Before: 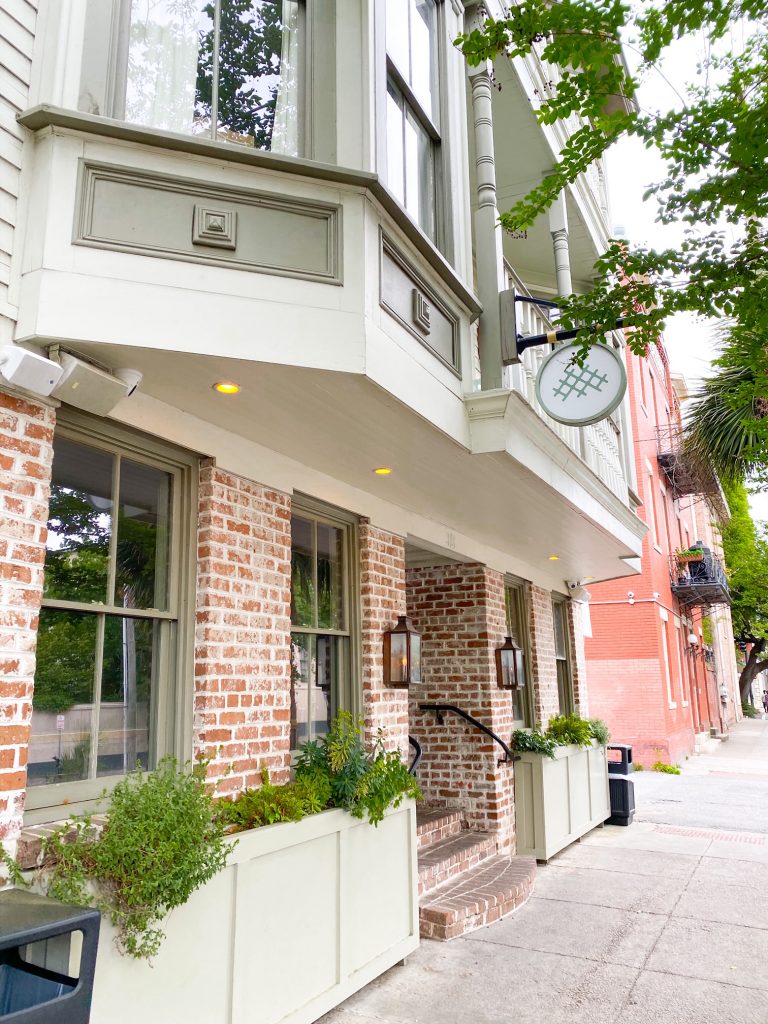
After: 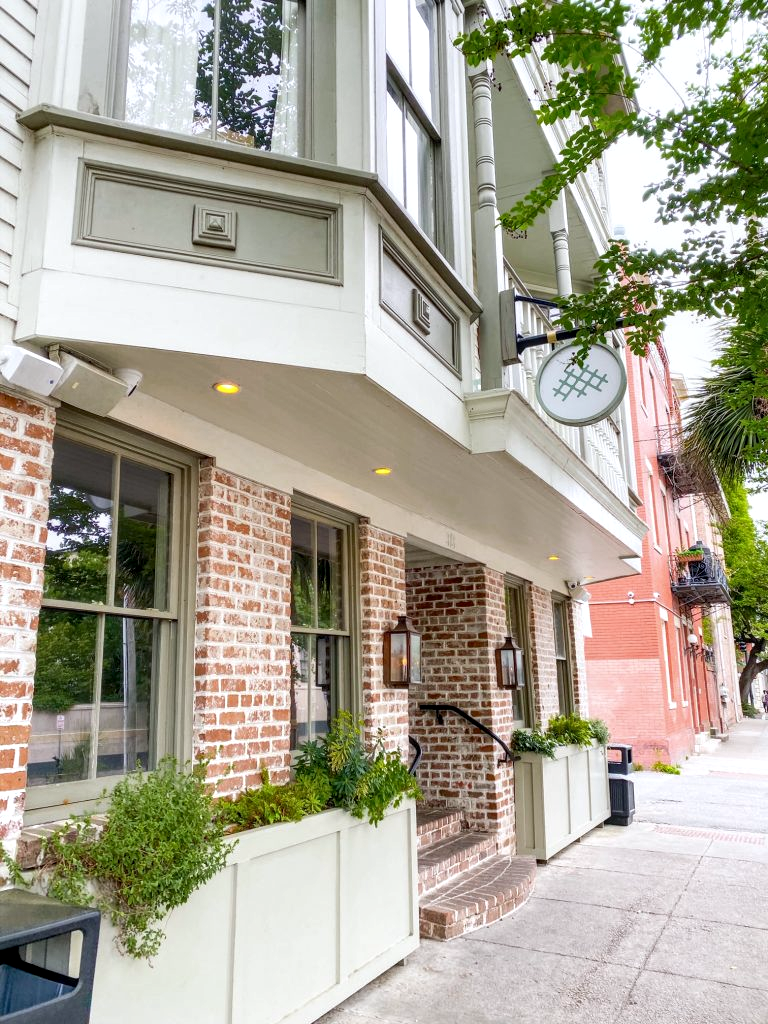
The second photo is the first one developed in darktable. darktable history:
contrast equalizer: y [[0.5 ×6], [0.5 ×6], [0.5, 0.5, 0.501, 0.545, 0.707, 0.863], [0 ×6], [0 ×6]]
local contrast: detail 130%
white balance: red 0.988, blue 1.017
